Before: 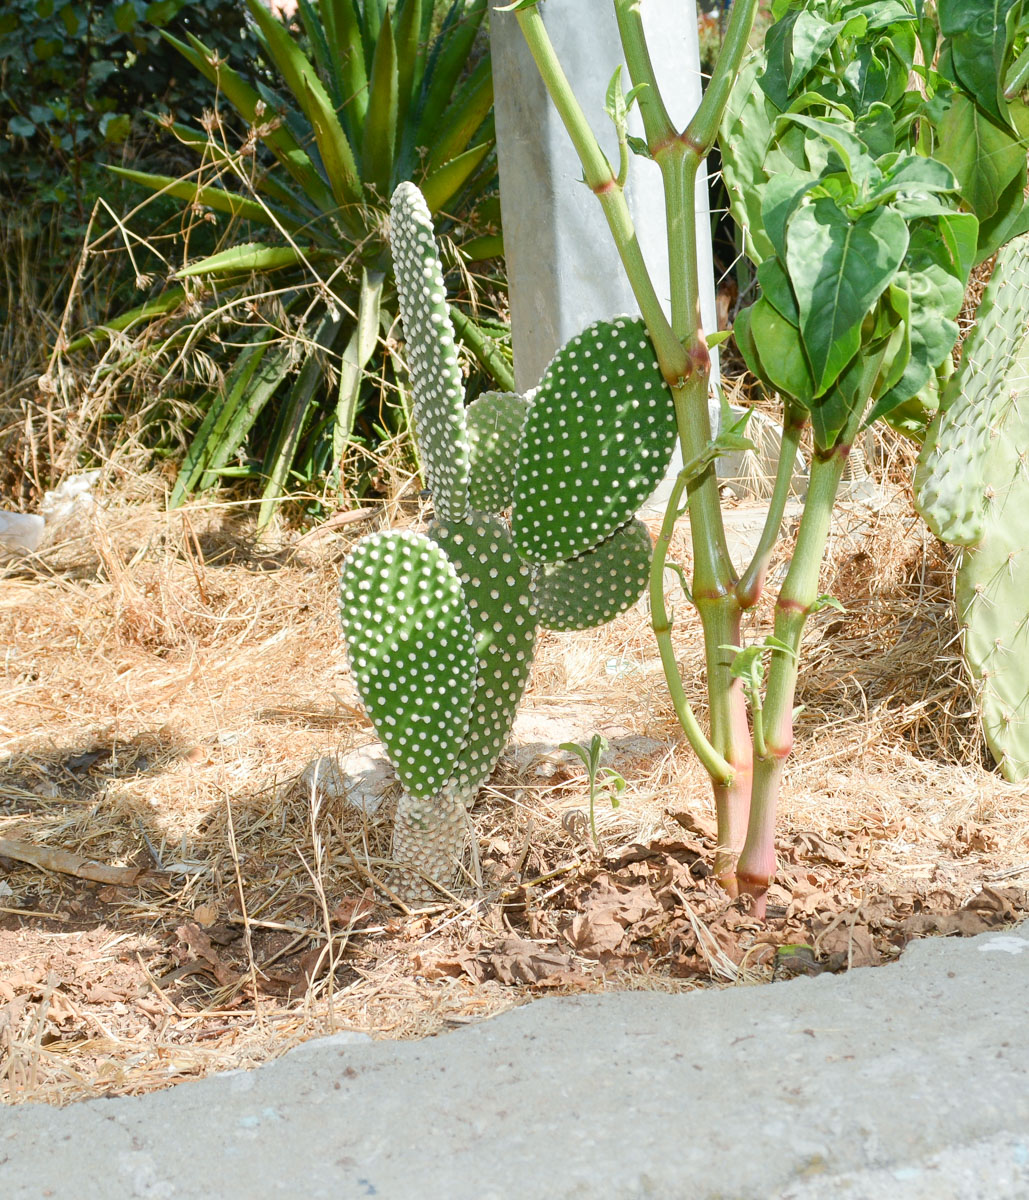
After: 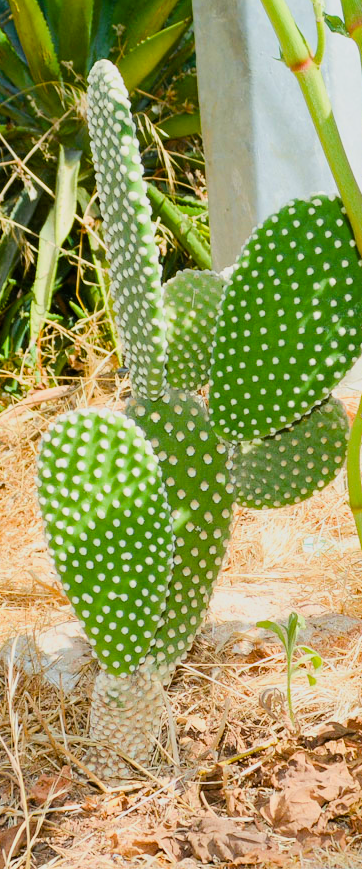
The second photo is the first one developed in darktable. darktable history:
exposure: black level correction 0, exposure 0.5 EV, compensate highlight preservation false
crop and rotate: left 29.476%, top 10.214%, right 35.32%, bottom 17.333%
filmic rgb: black relative exposure -7.65 EV, white relative exposure 4.56 EV, hardness 3.61, color science v6 (2022)
color balance rgb: perceptual saturation grading › global saturation 25%, global vibrance 20%
